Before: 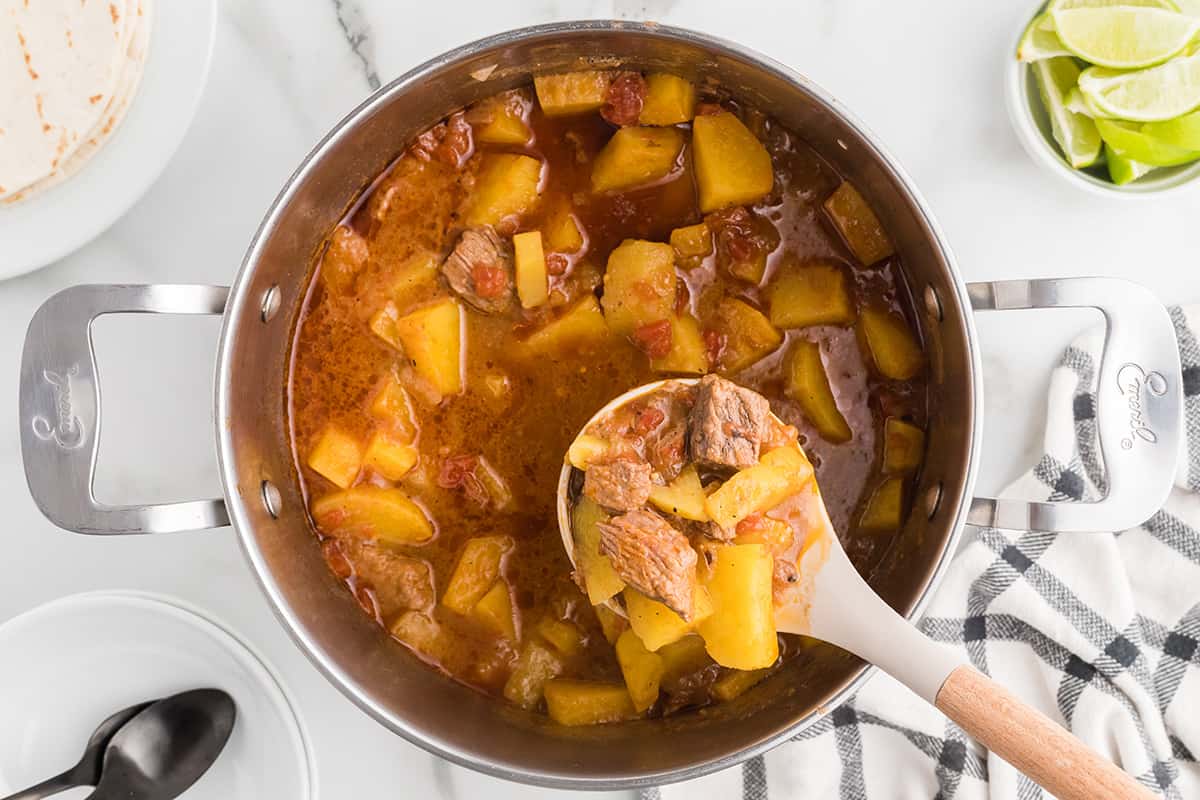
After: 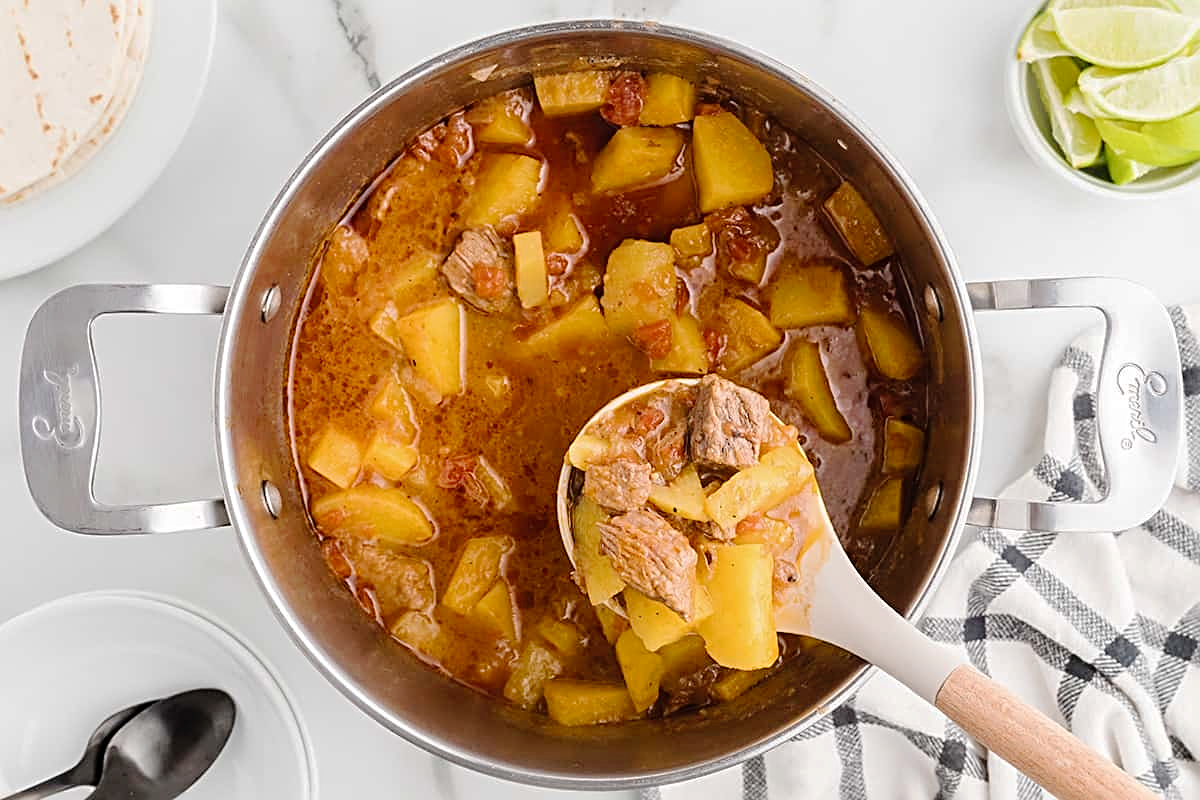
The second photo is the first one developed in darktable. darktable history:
sharpen: radius 3.119
tone curve: curves: ch0 [(0, 0) (0.003, 0.006) (0.011, 0.014) (0.025, 0.024) (0.044, 0.035) (0.069, 0.046) (0.1, 0.074) (0.136, 0.115) (0.177, 0.161) (0.224, 0.226) (0.277, 0.293) (0.335, 0.364) (0.399, 0.441) (0.468, 0.52) (0.543, 0.58) (0.623, 0.657) (0.709, 0.72) (0.801, 0.794) (0.898, 0.883) (1, 1)], preserve colors none
